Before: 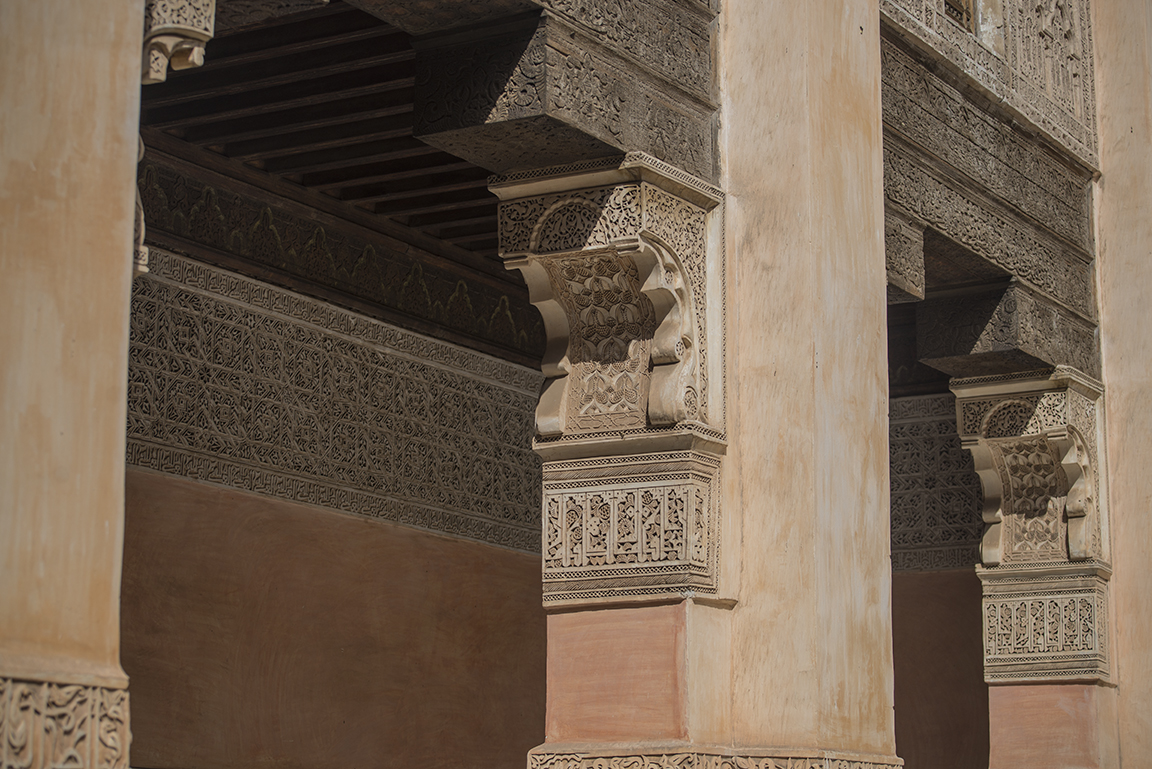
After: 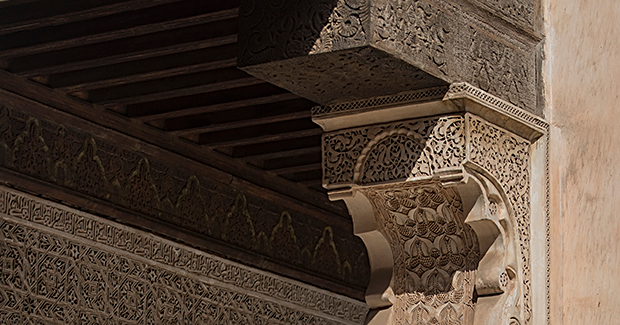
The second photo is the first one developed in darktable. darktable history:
sharpen: on, module defaults
crop: left 15.306%, top 9.065%, right 30.789%, bottom 48.638%
